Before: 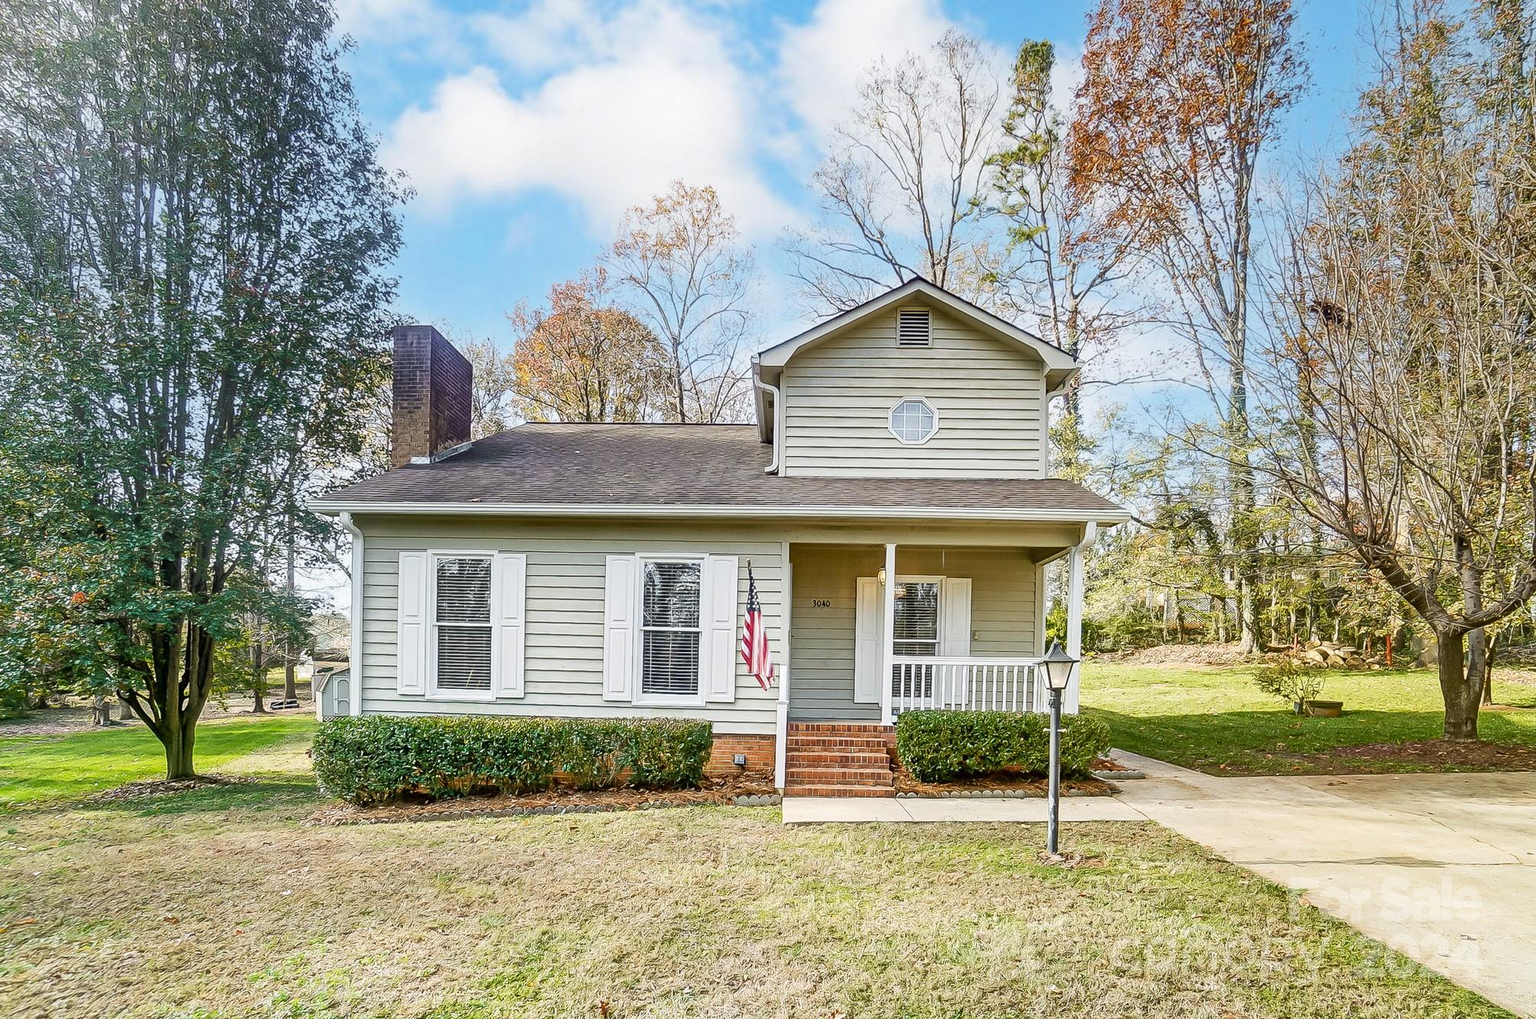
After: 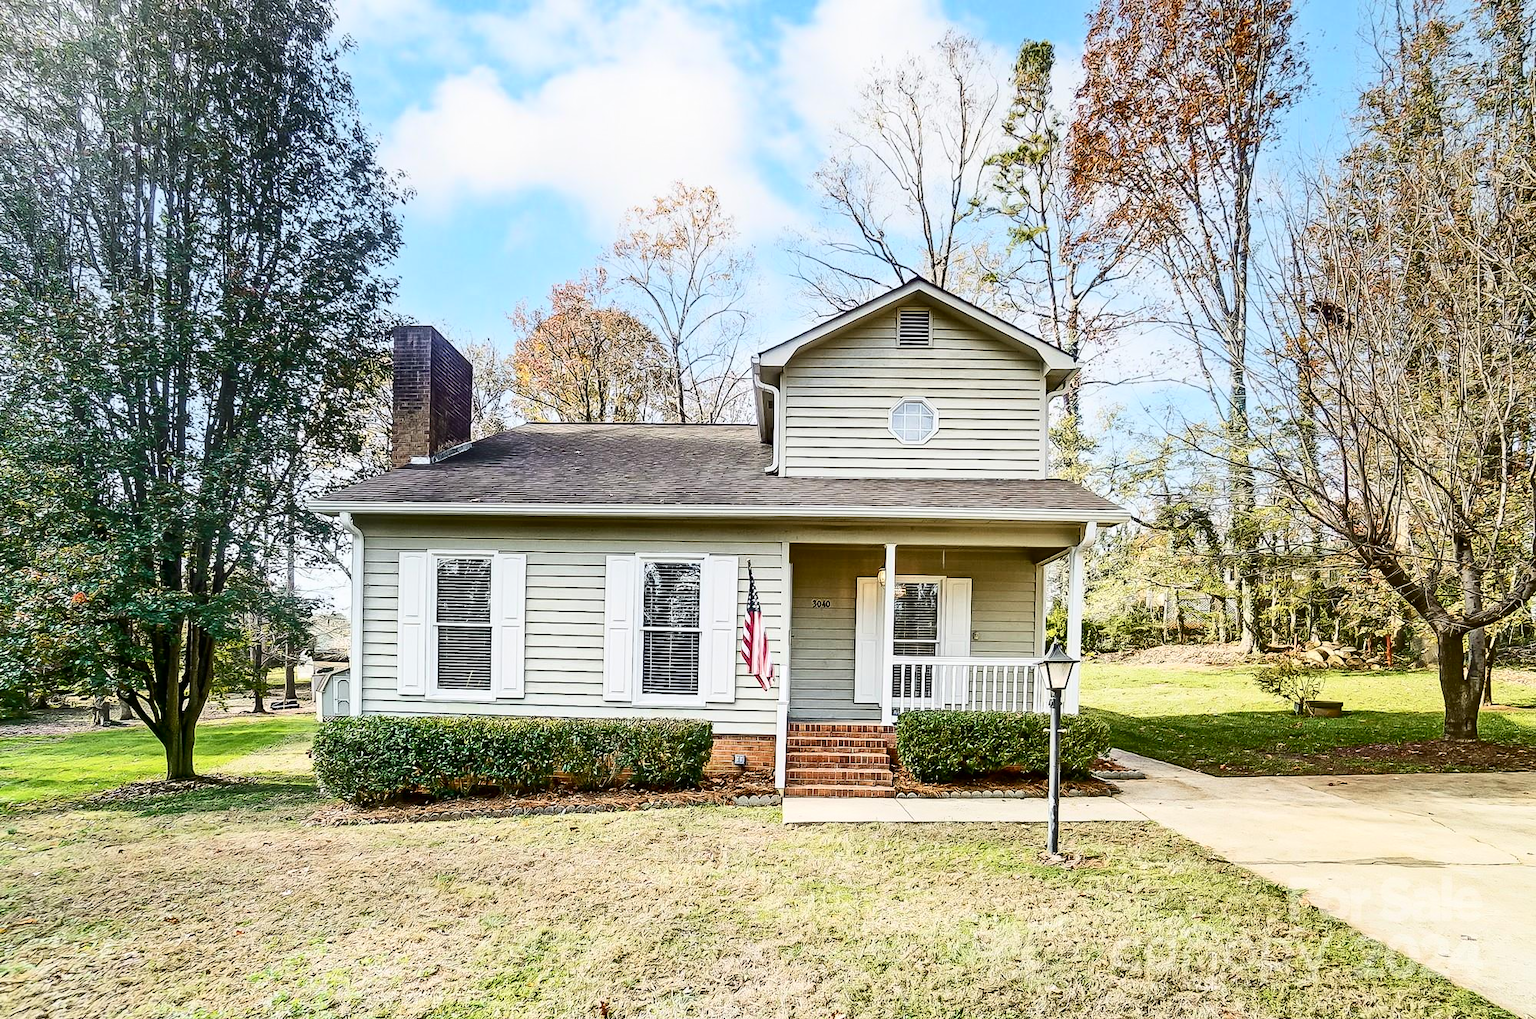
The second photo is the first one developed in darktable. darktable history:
contrast brightness saturation: contrast 0.286
